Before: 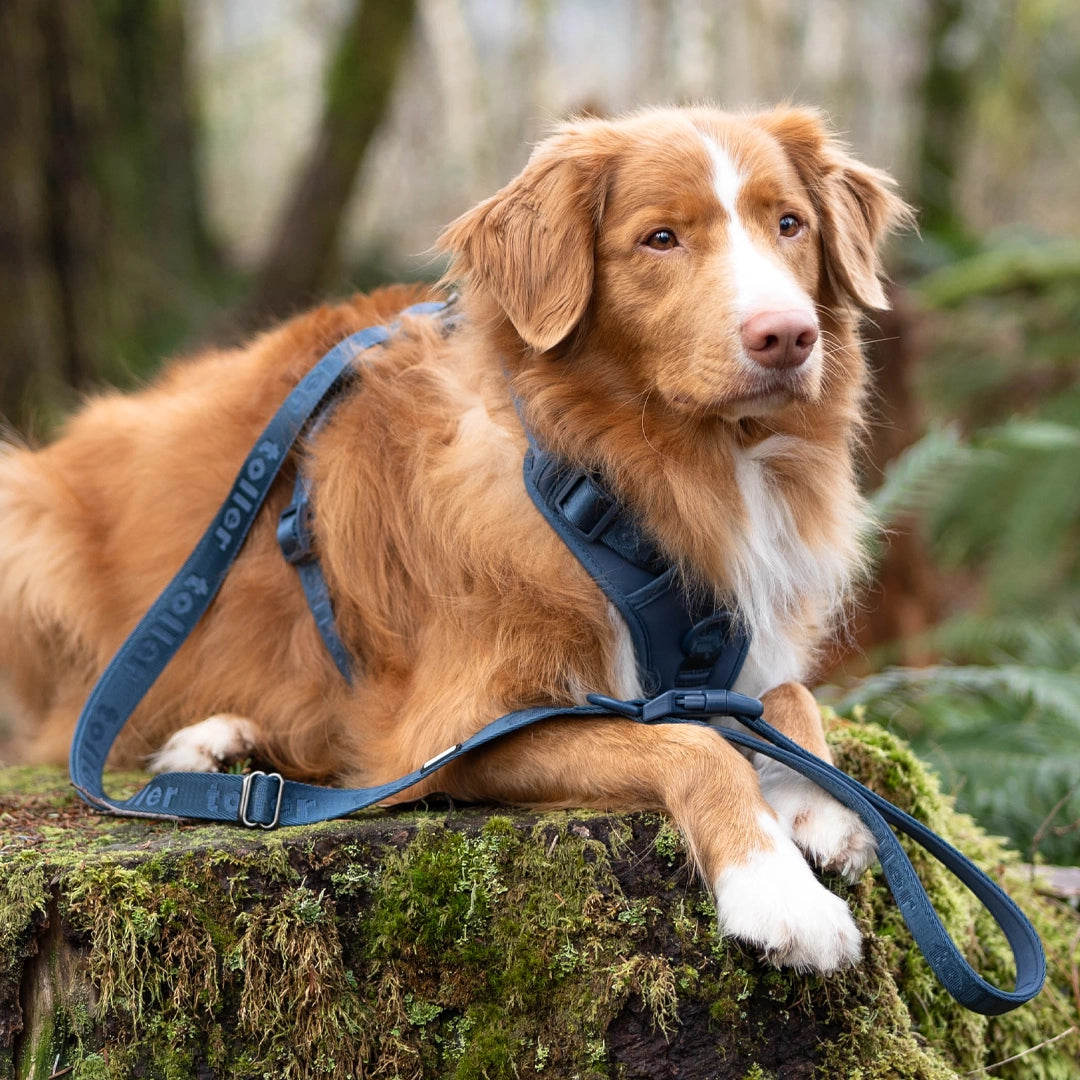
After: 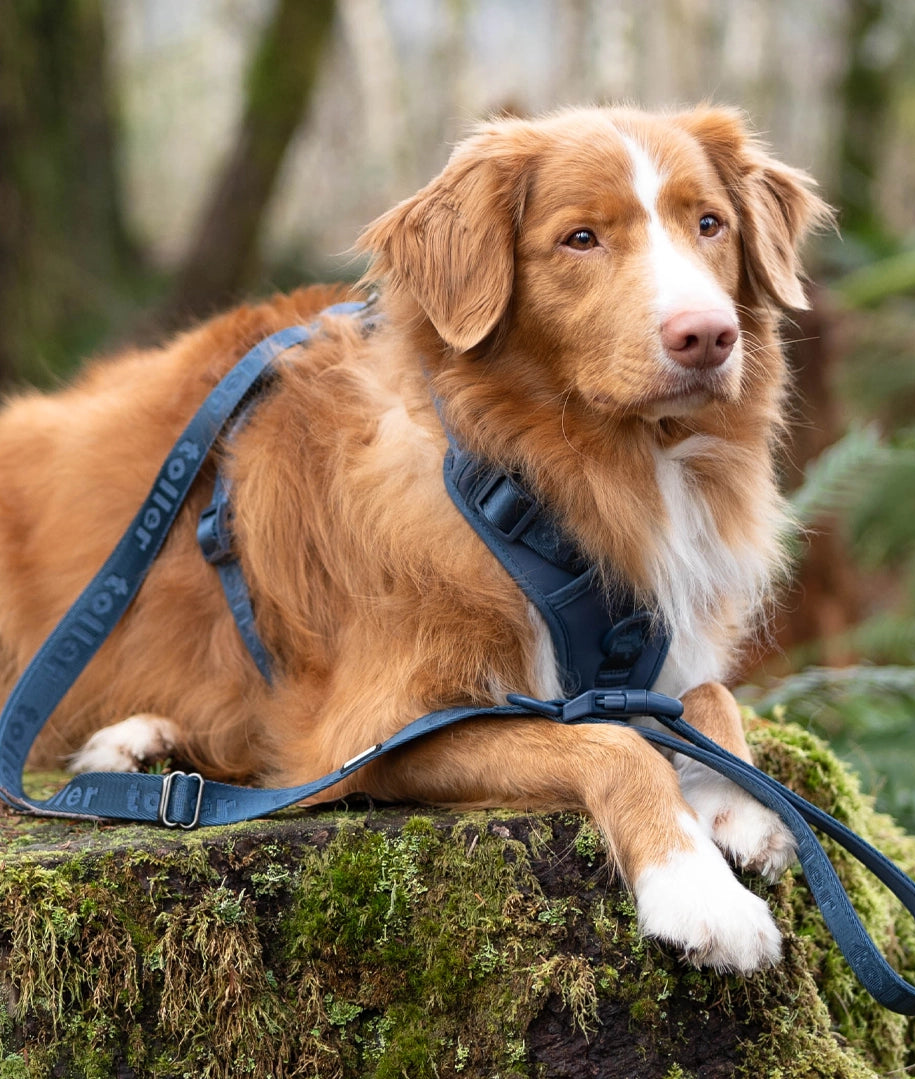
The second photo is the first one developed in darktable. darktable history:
crop: left 7.463%, right 7.792%
